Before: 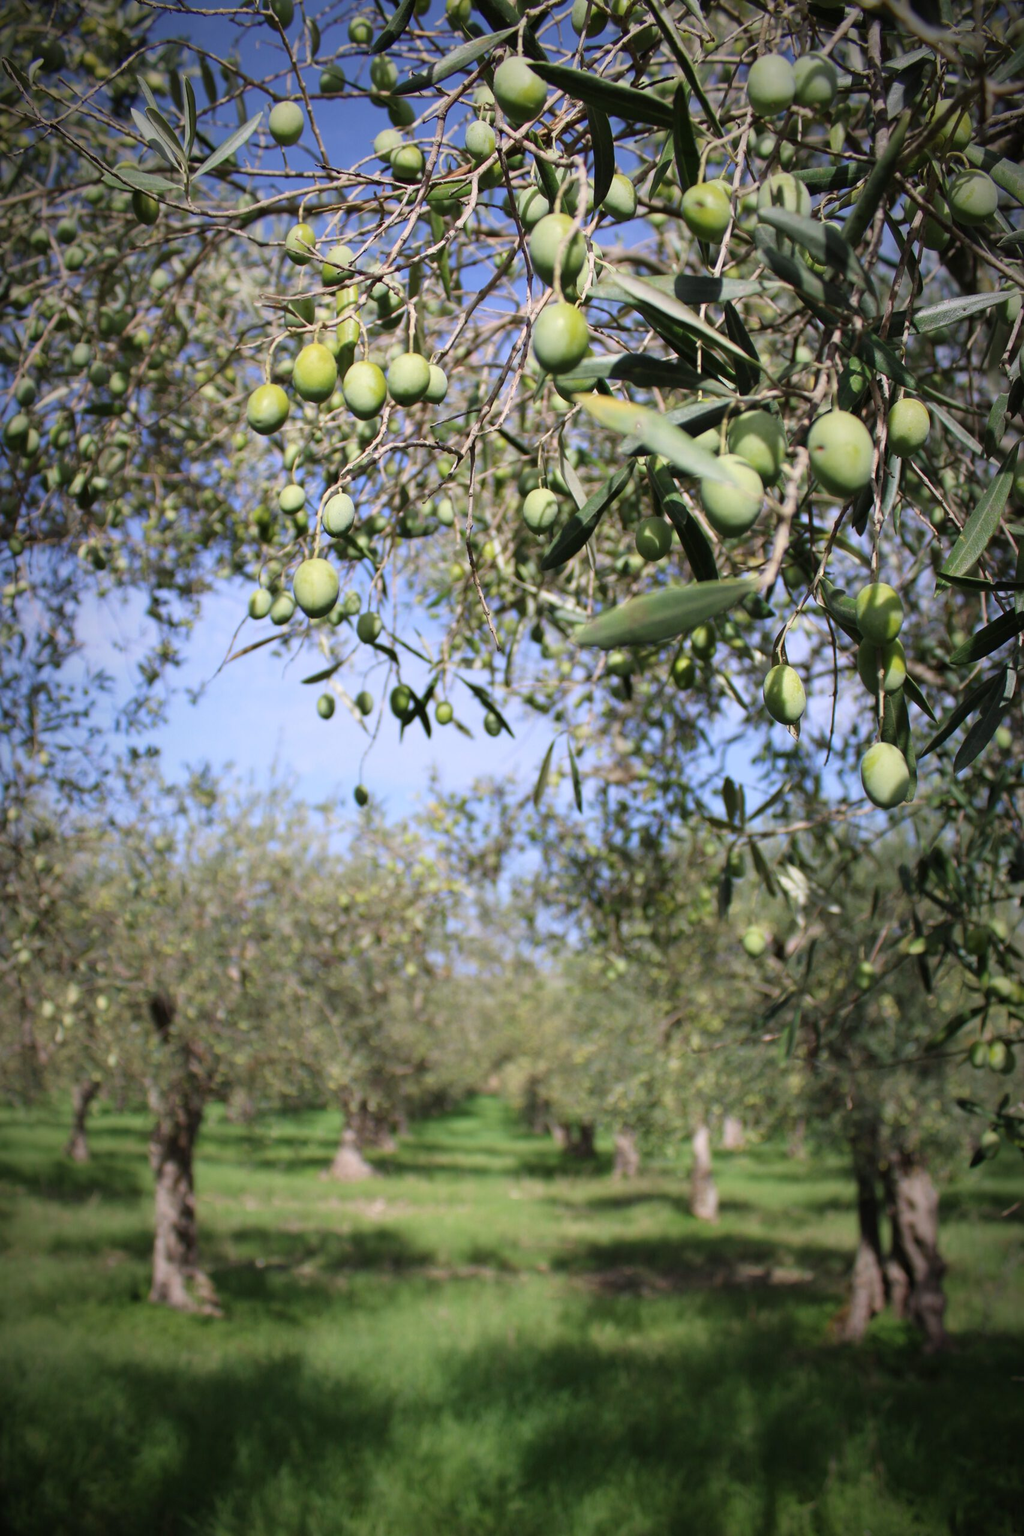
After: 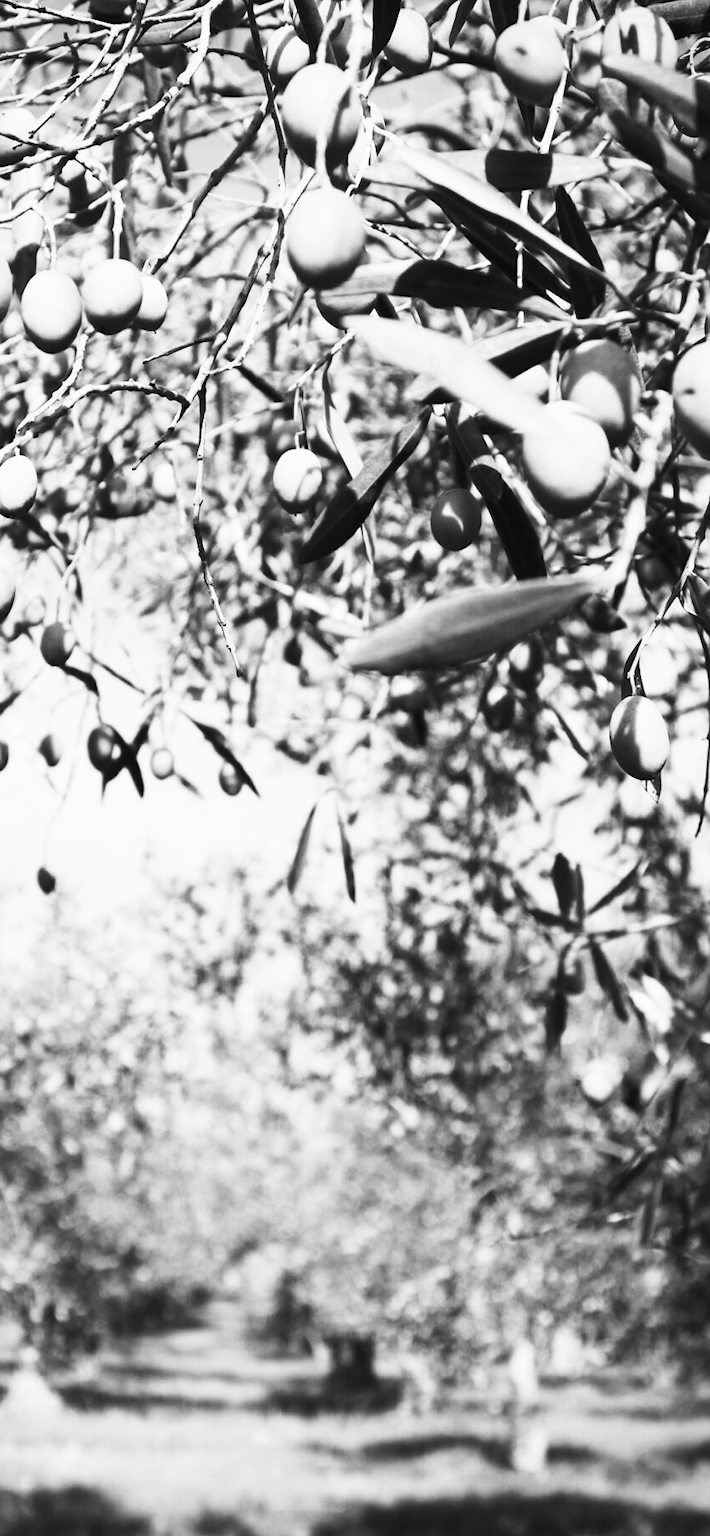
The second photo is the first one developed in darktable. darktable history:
crop: left 32.075%, top 10.976%, right 18.355%, bottom 17.596%
monochrome: on, module defaults
levels: levels [0, 0.51, 1]
contrast brightness saturation: contrast 0.62, brightness 0.34, saturation 0.14
